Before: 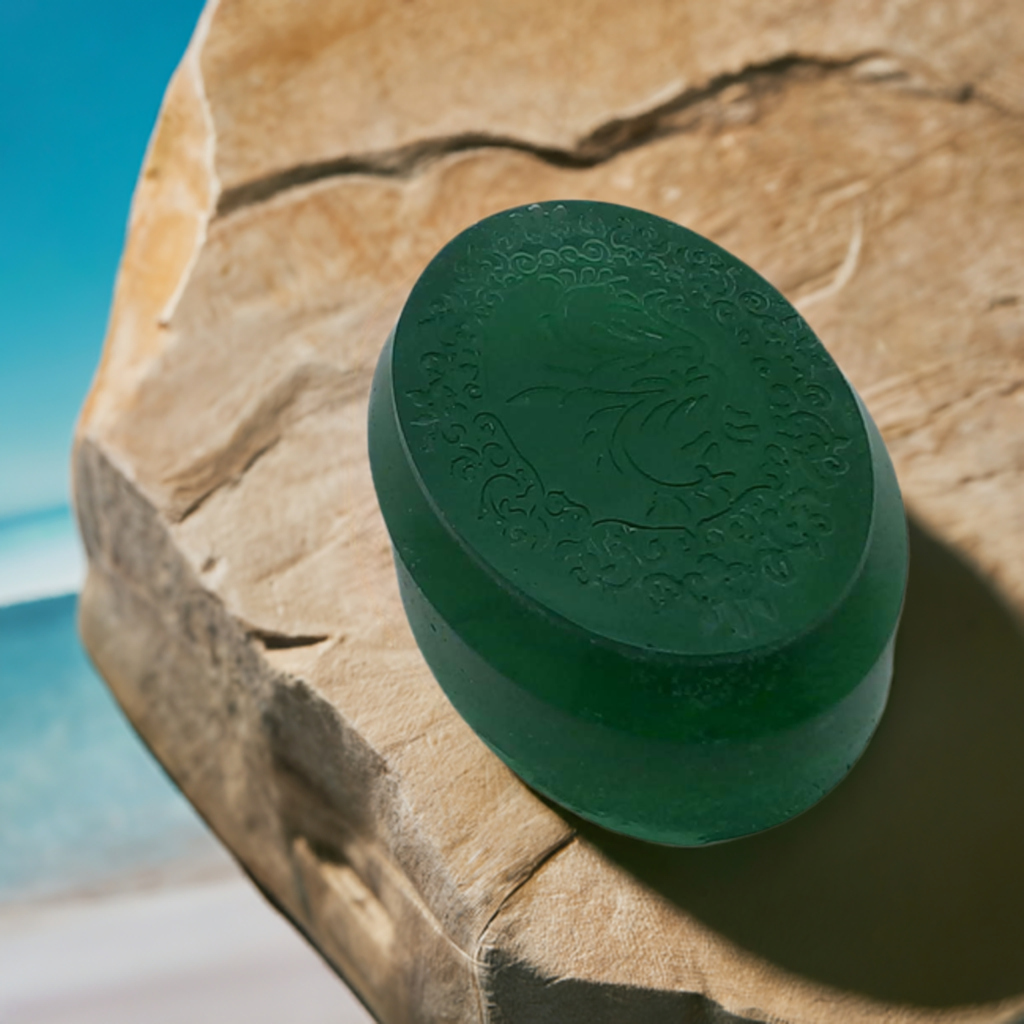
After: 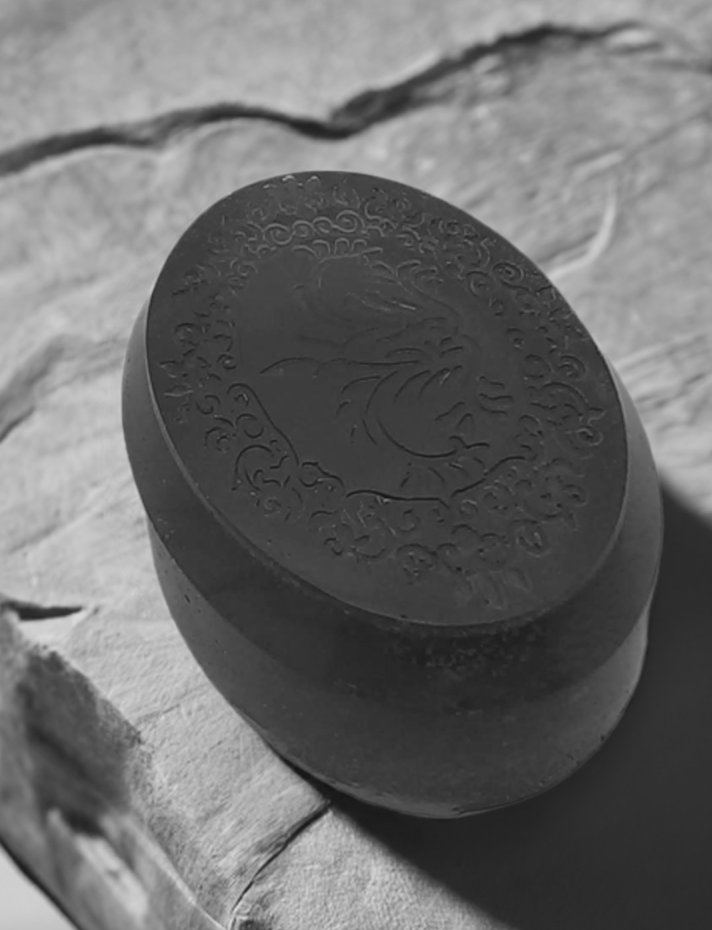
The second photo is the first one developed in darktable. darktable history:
crop and rotate: left 24.034%, top 2.838%, right 6.406%, bottom 6.299%
monochrome: on, module defaults
